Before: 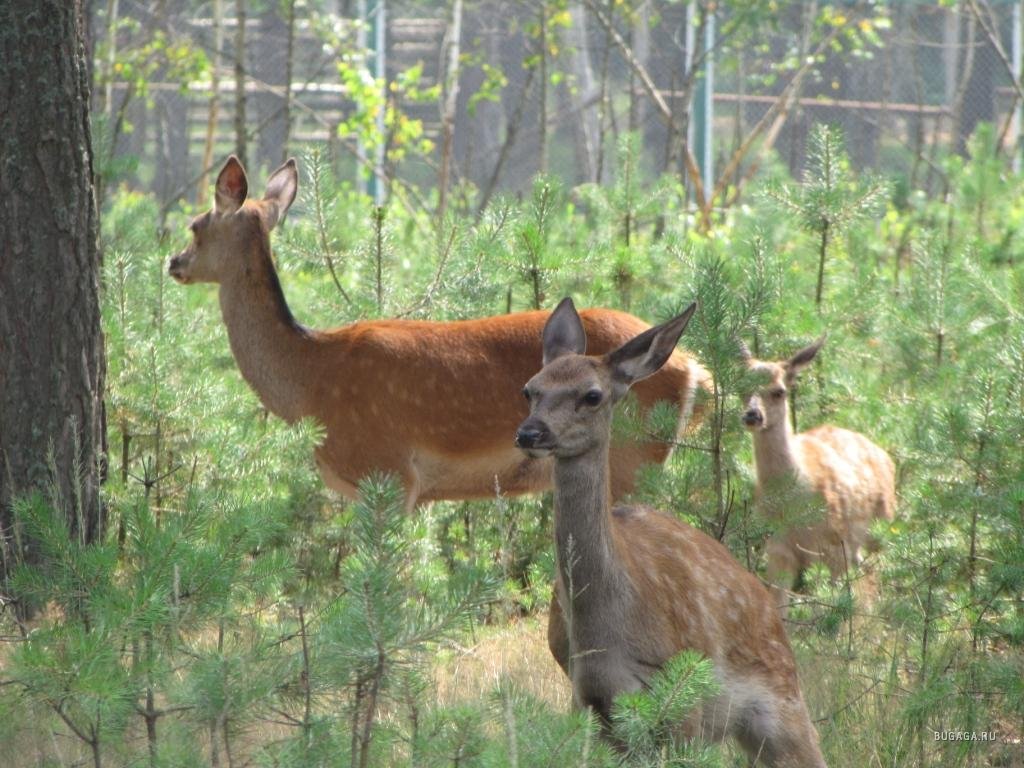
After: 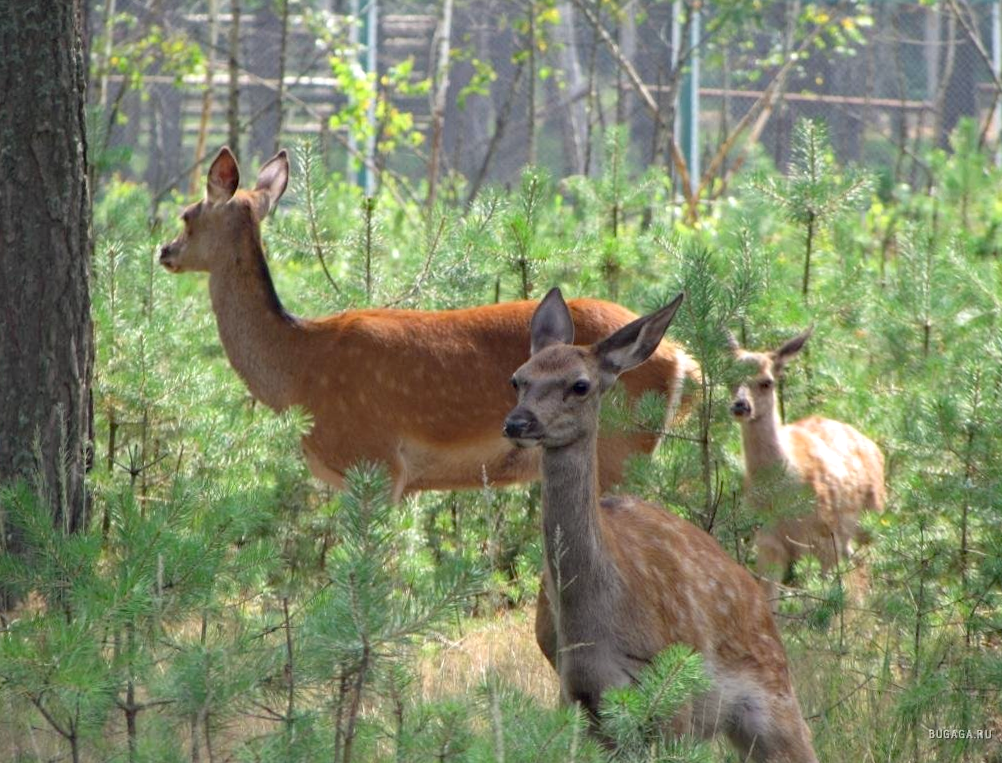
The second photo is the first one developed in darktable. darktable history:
haze removal: strength 0.25, distance 0.25, compatibility mode true, adaptive false
rotate and perspective: rotation 0.226°, lens shift (vertical) -0.042, crop left 0.023, crop right 0.982, crop top 0.006, crop bottom 0.994
